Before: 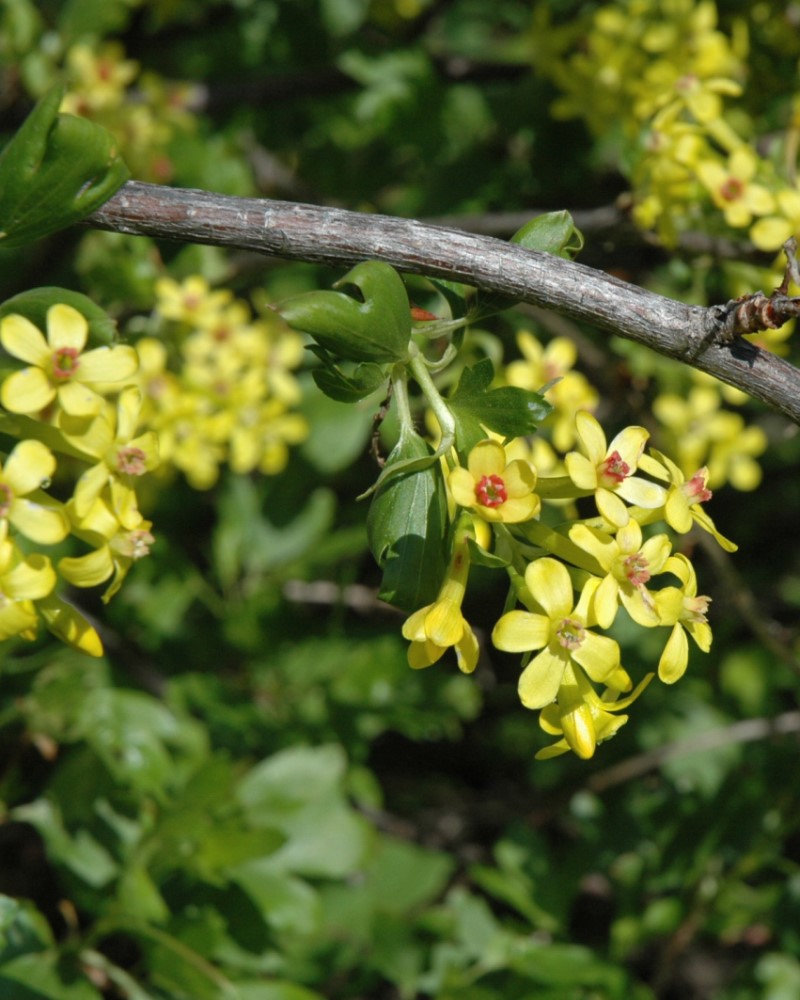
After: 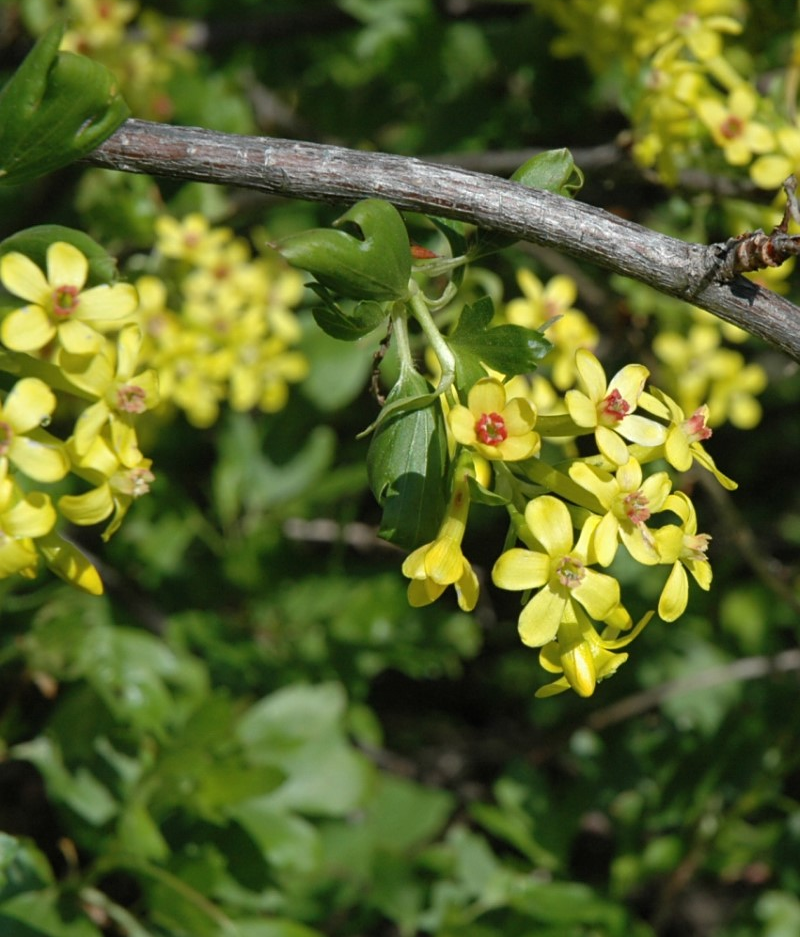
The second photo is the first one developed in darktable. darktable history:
crop and rotate: top 6.25%
sharpen: amount 0.2
